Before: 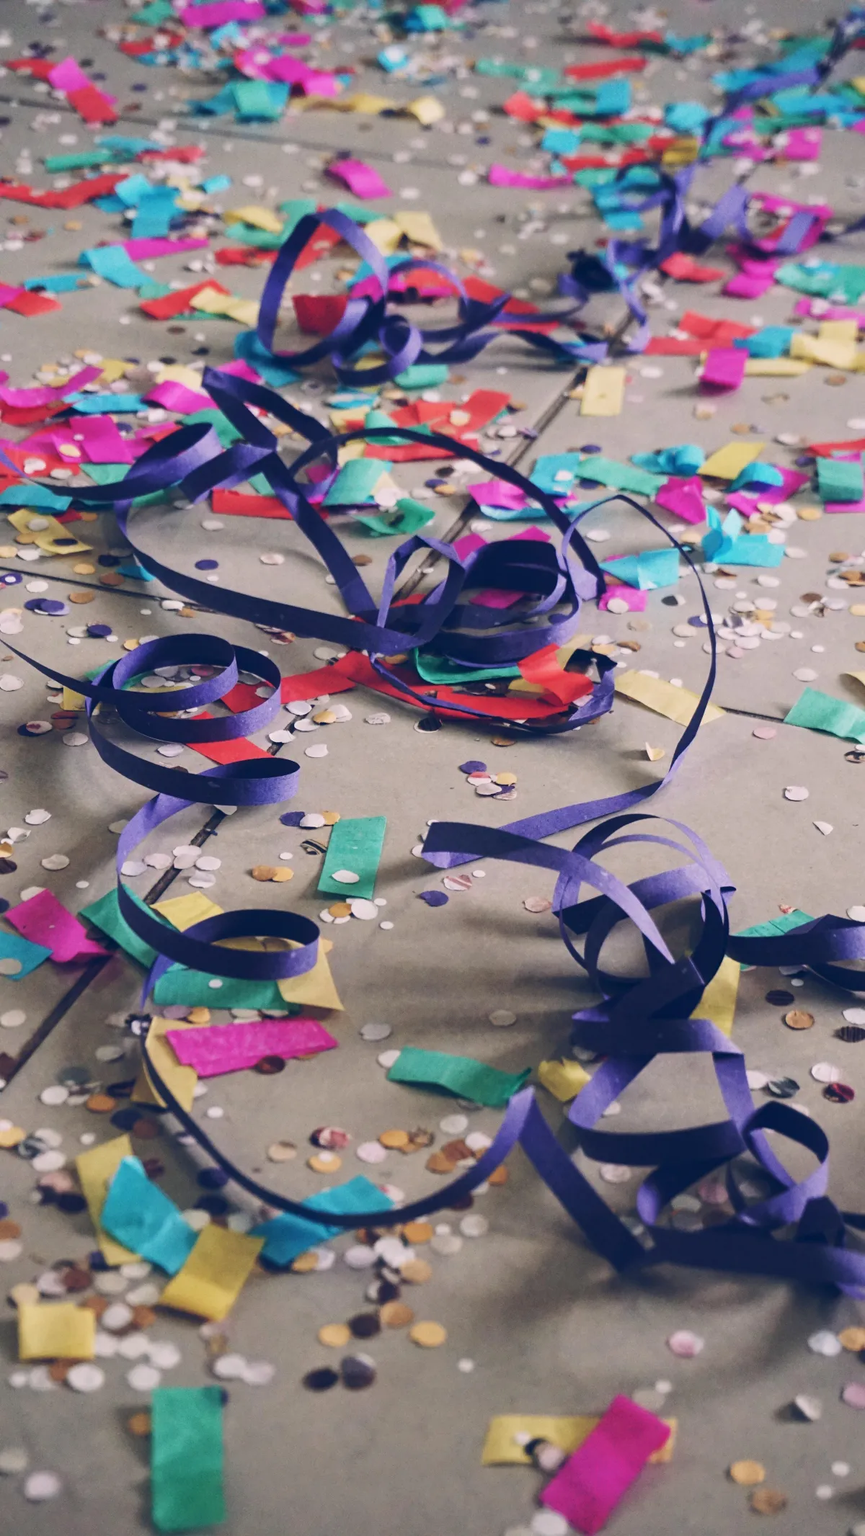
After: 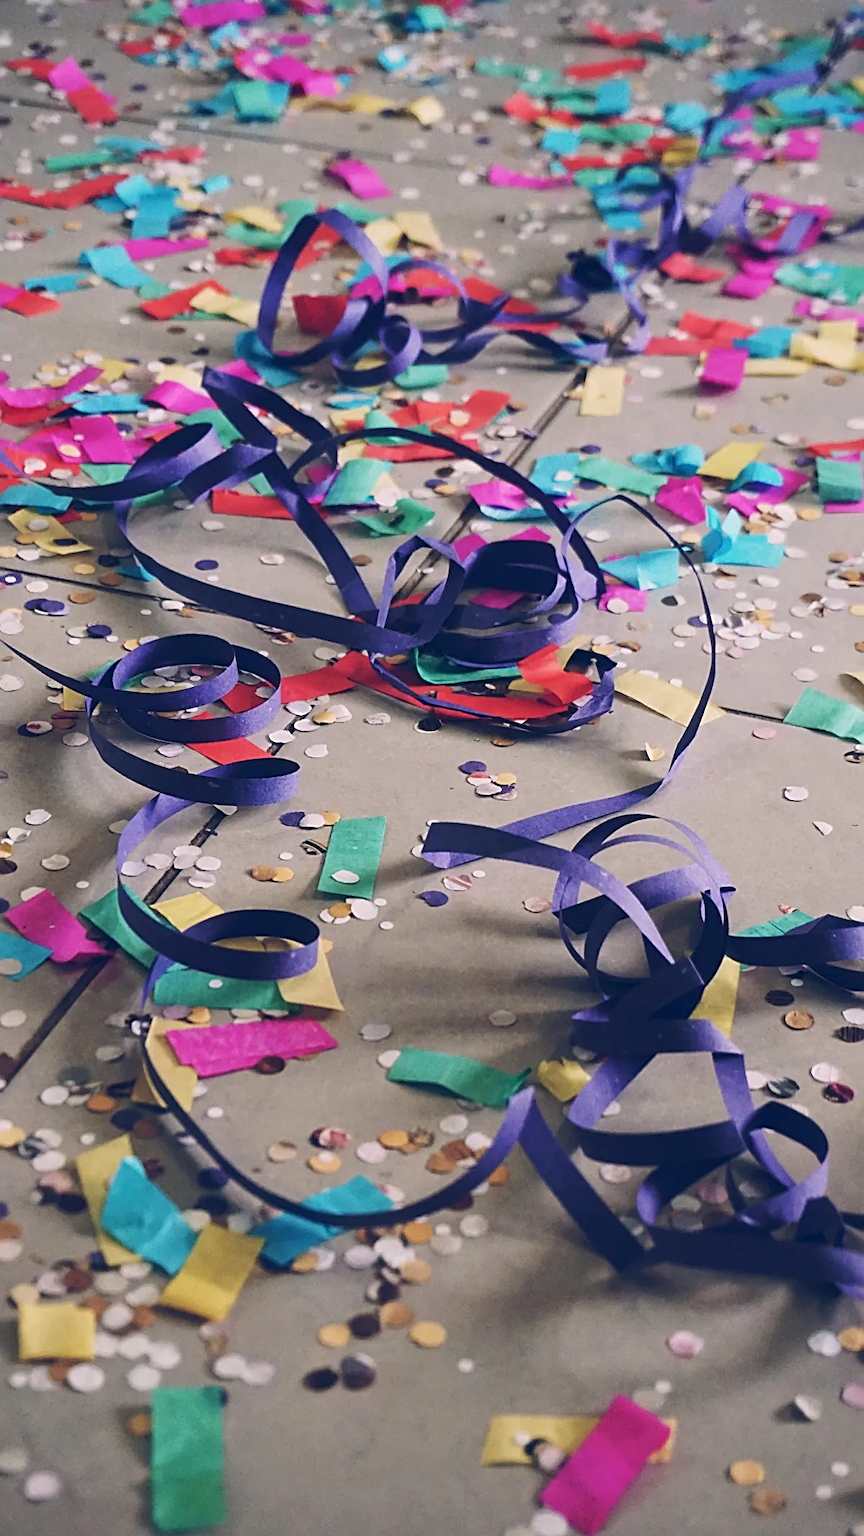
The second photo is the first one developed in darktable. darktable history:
color zones: curves: ch2 [(0, 0.5) (0.143, 0.5) (0.286, 0.489) (0.415, 0.421) (0.571, 0.5) (0.714, 0.5) (0.857, 0.5) (1, 0.5)]
sharpen: radius 2.536, amount 0.623
